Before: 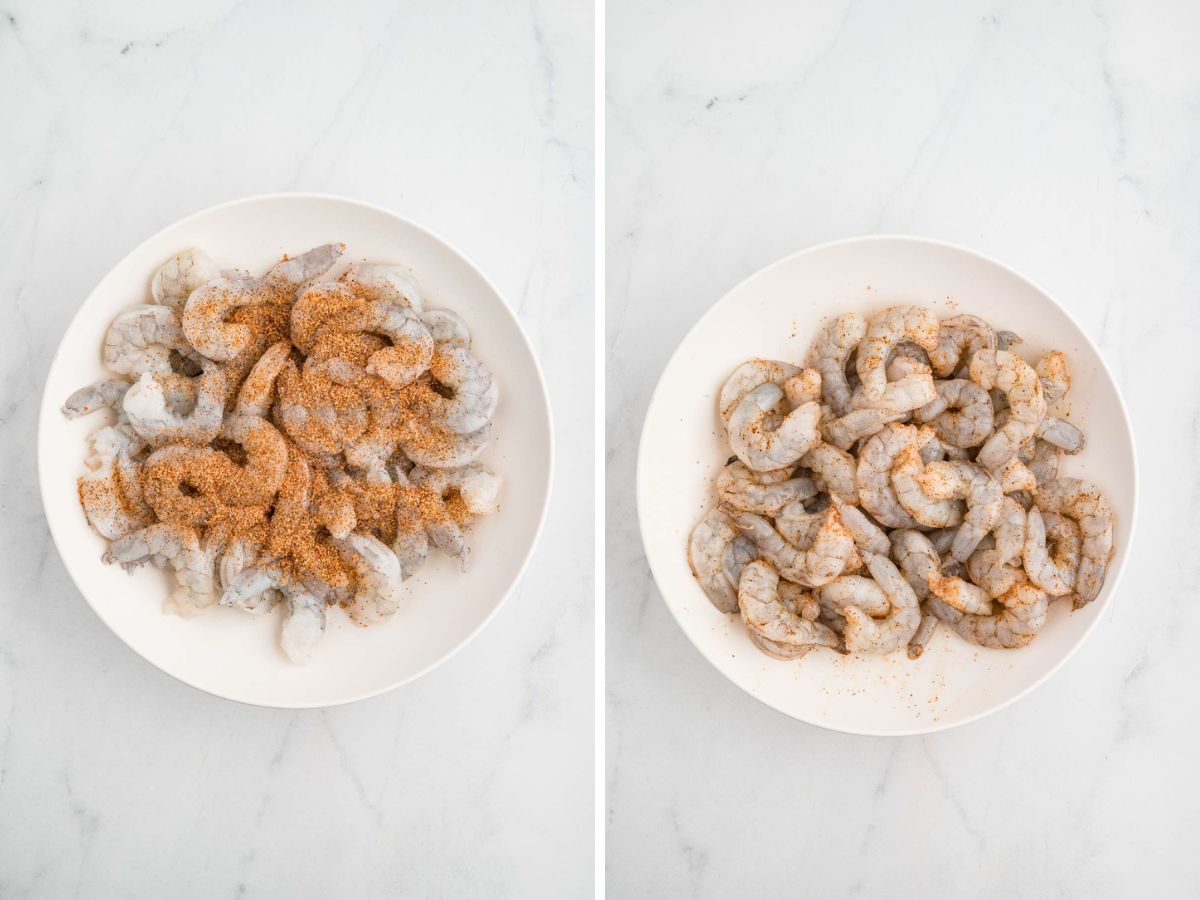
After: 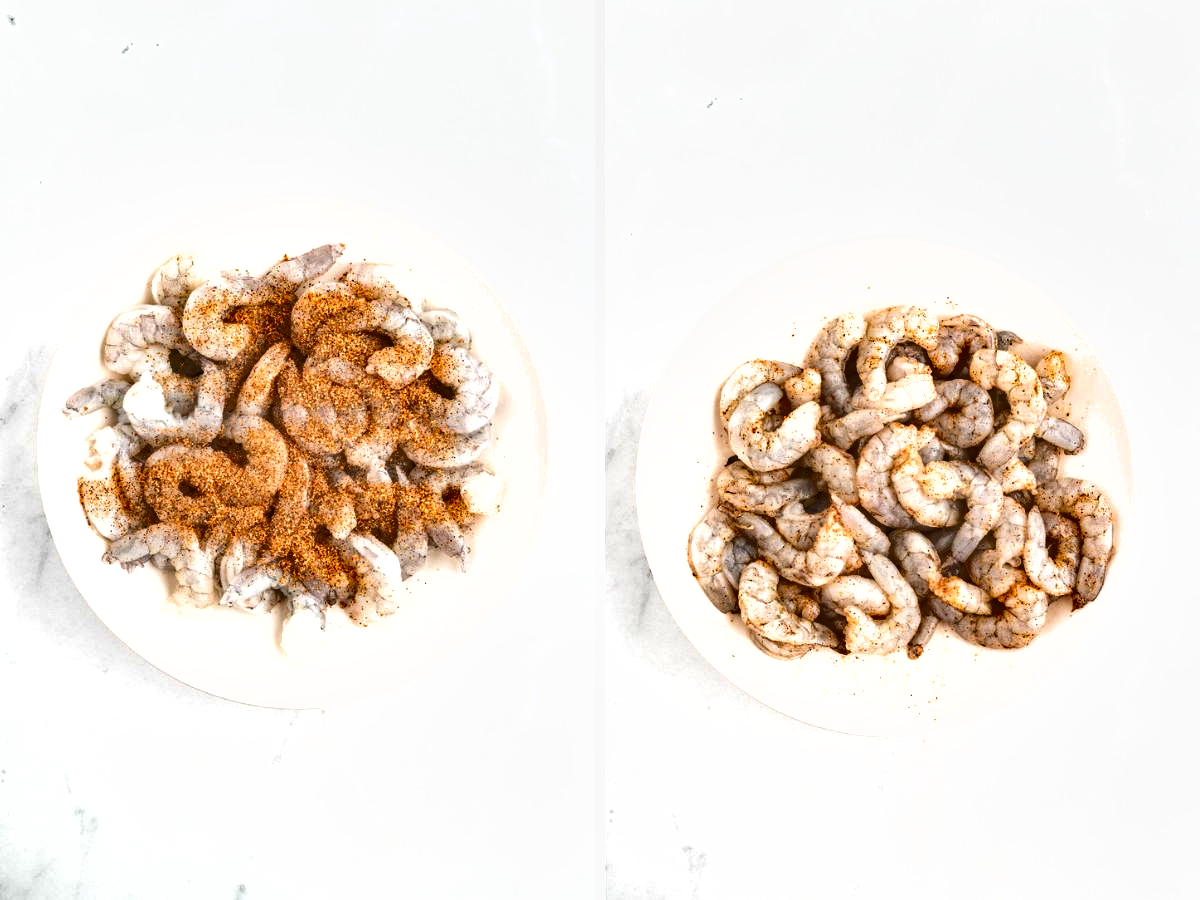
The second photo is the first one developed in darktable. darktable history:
shadows and highlights: soften with gaussian
exposure: exposure 0.661 EV, compensate highlight preservation false
